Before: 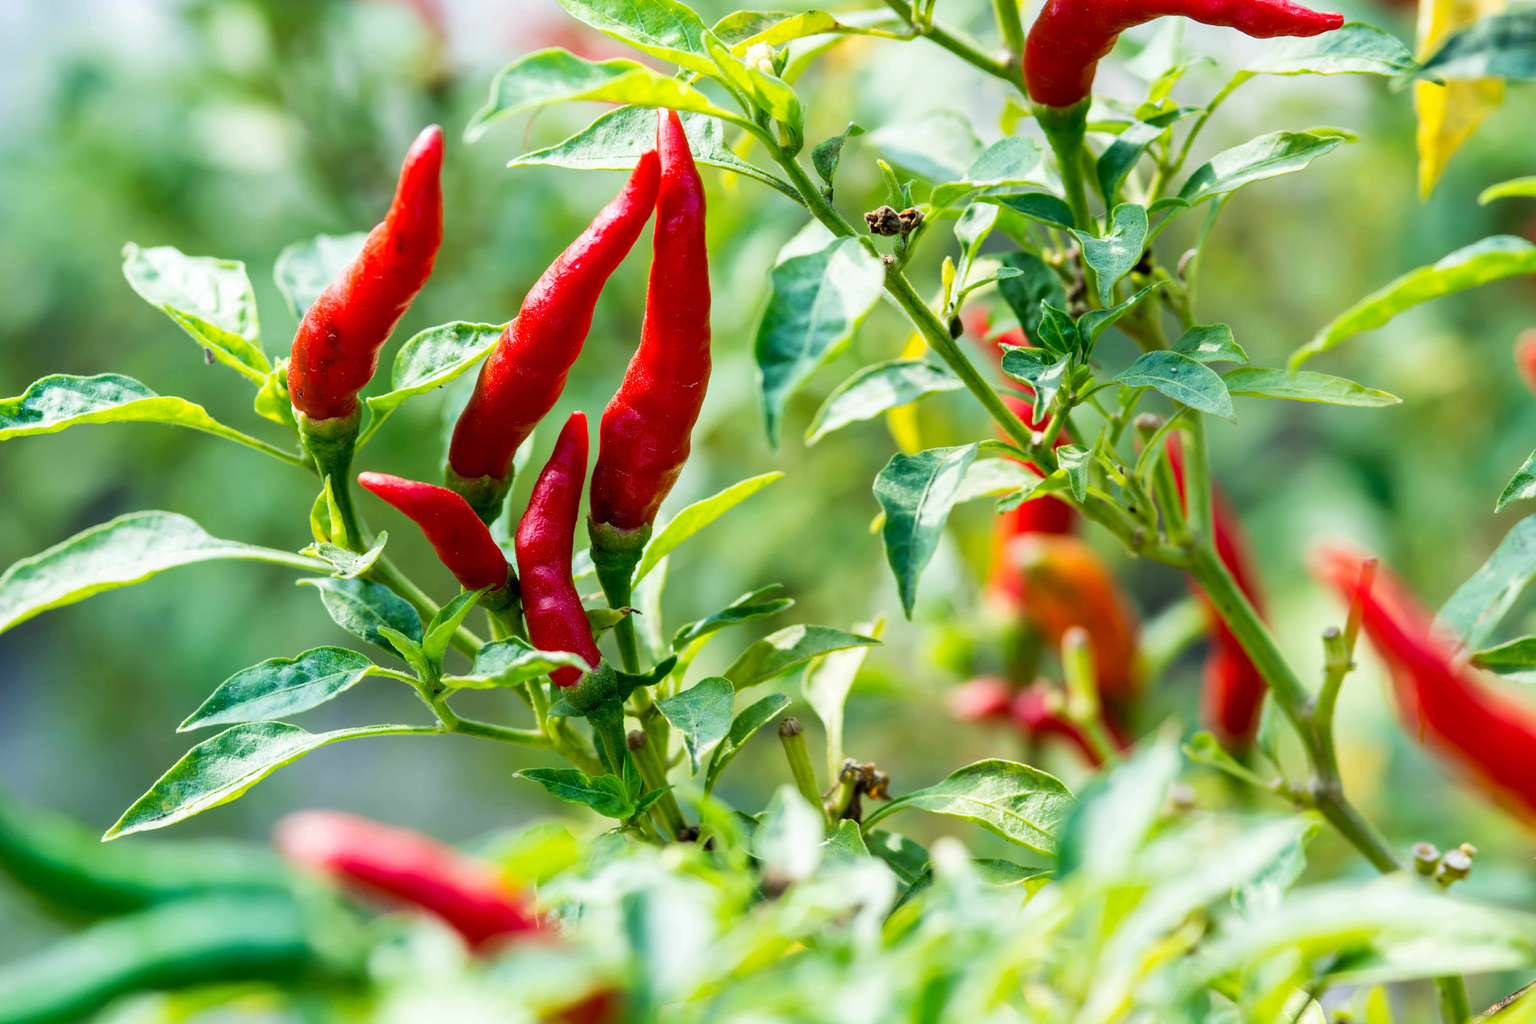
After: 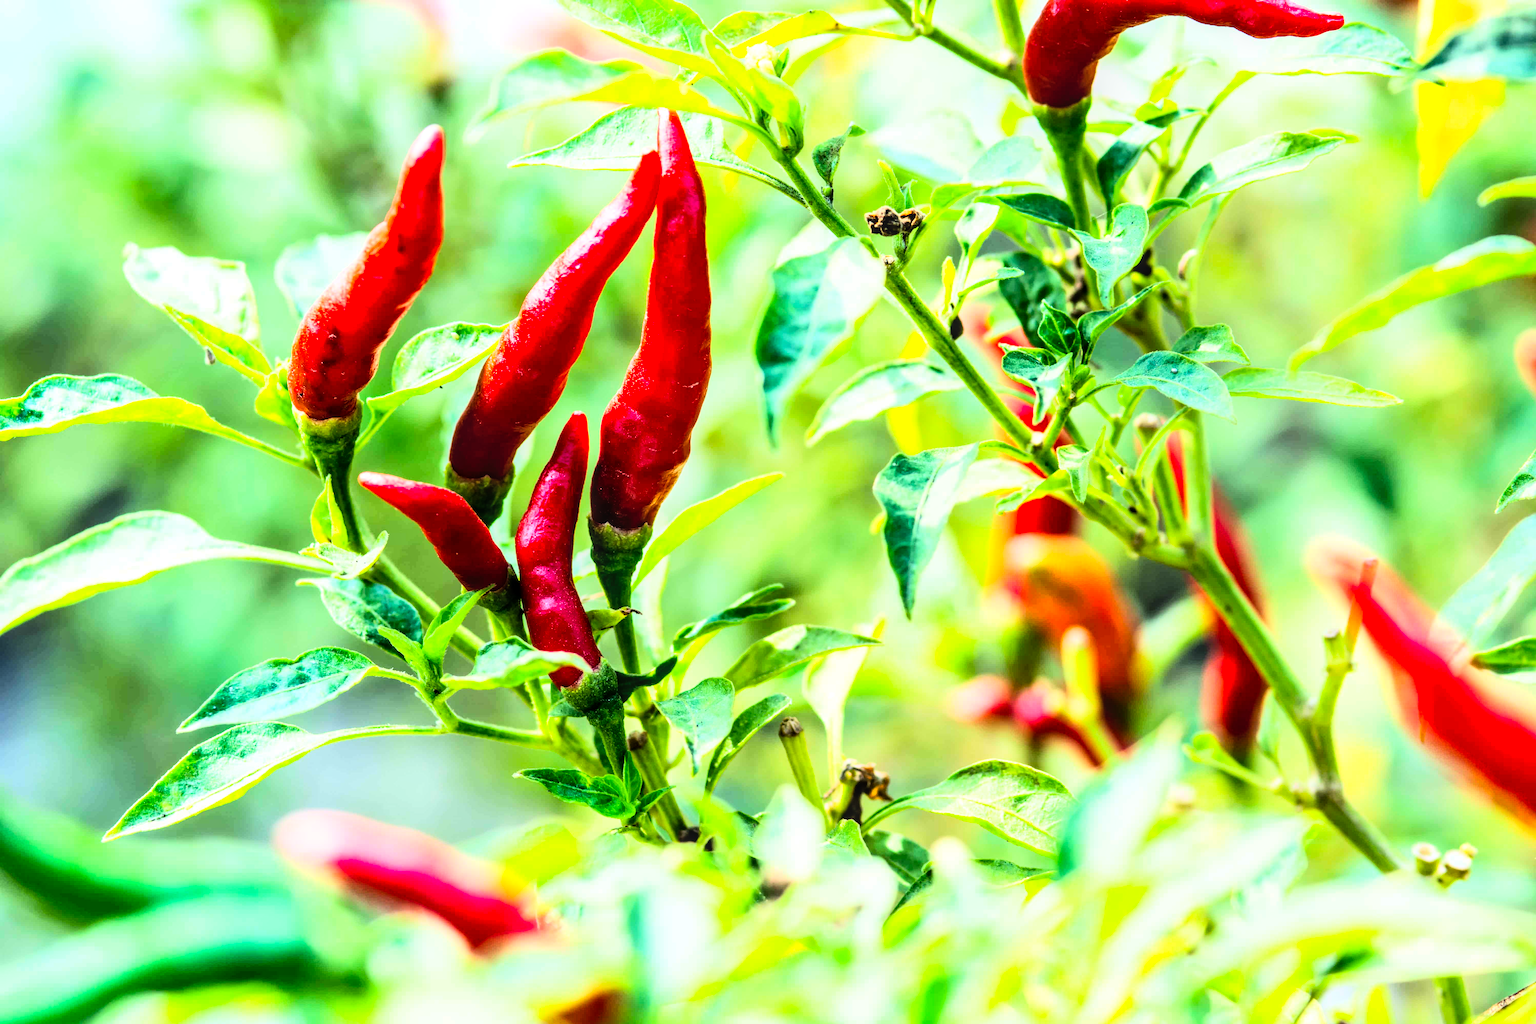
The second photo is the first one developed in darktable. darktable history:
local contrast: on, module defaults
contrast brightness saturation: saturation 0.13
rgb curve: curves: ch0 [(0, 0) (0.21, 0.15) (0.24, 0.21) (0.5, 0.75) (0.75, 0.96) (0.89, 0.99) (1, 1)]; ch1 [(0, 0.02) (0.21, 0.13) (0.25, 0.2) (0.5, 0.67) (0.75, 0.9) (0.89, 0.97) (1, 1)]; ch2 [(0, 0.02) (0.21, 0.13) (0.25, 0.2) (0.5, 0.67) (0.75, 0.9) (0.89, 0.97) (1, 1)], compensate middle gray true
